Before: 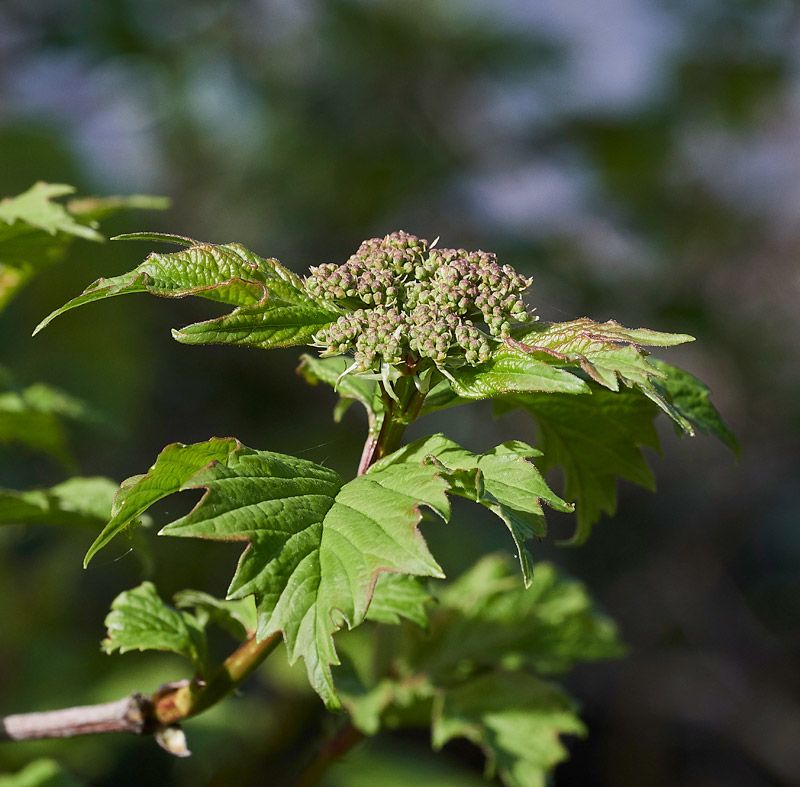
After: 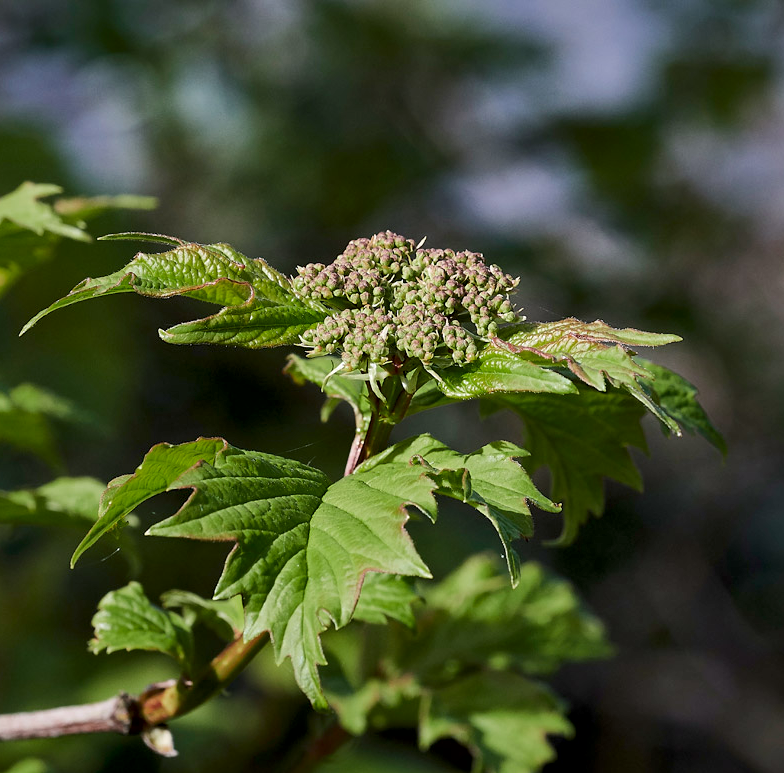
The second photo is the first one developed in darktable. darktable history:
color zones: curves: ch0 [(0, 0.425) (0.143, 0.422) (0.286, 0.42) (0.429, 0.419) (0.571, 0.419) (0.714, 0.42) (0.857, 0.422) (1, 0.425)]
local contrast: mode bilateral grid, contrast 99, coarseness 99, detail 165%, midtone range 0.2
crop: left 1.655%, right 0.278%, bottom 1.671%
